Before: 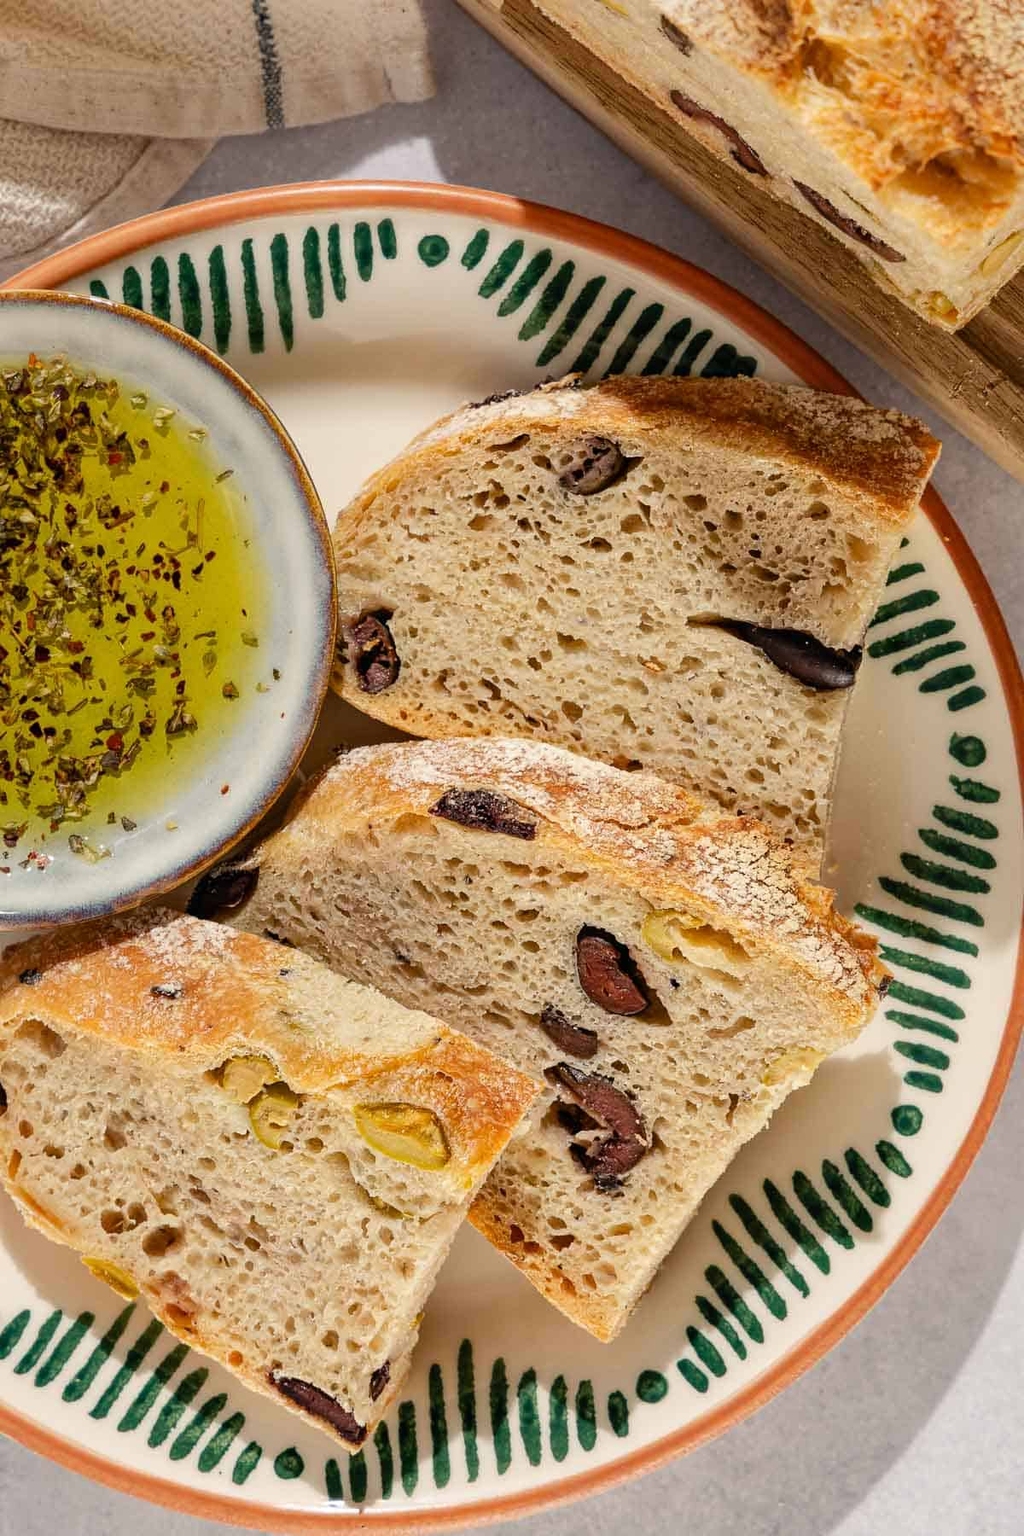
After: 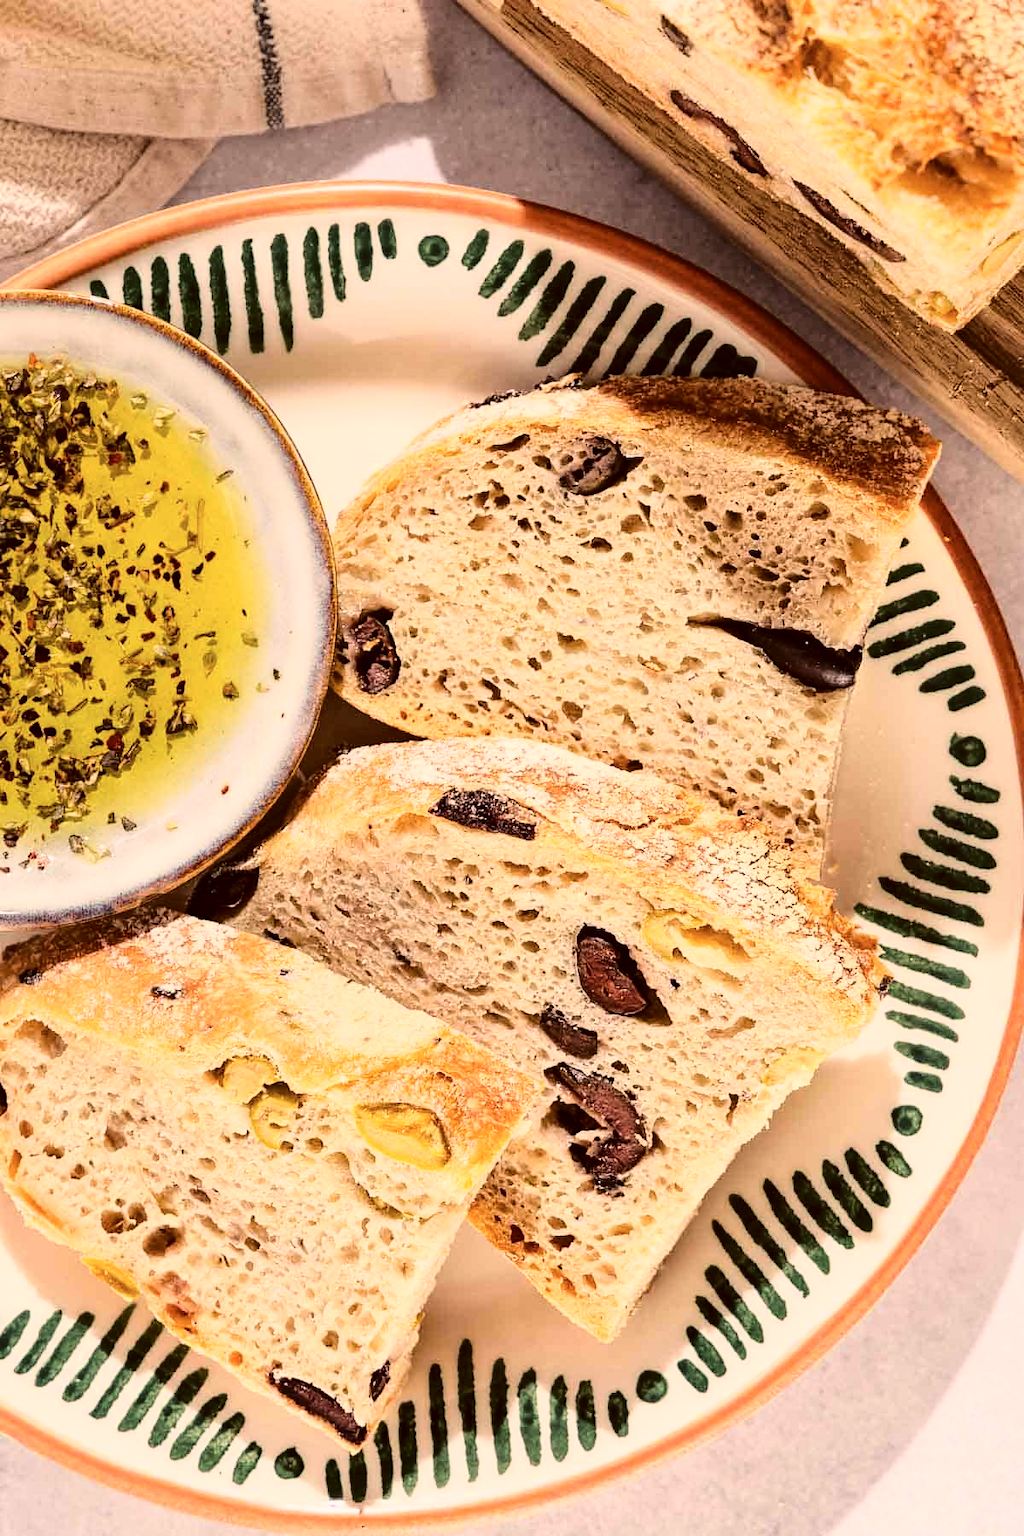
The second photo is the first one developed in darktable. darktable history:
color correction: highlights a* 10.24, highlights b* 9.73, shadows a* 9.05, shadows b* 7.87, saturation 0.811
base curve: curves: ch0 [(0, 0) (0.04, 0.03) (0.133, 0.232) (0.448, 0.748) (0.843, 0.968) (1, 1)]
